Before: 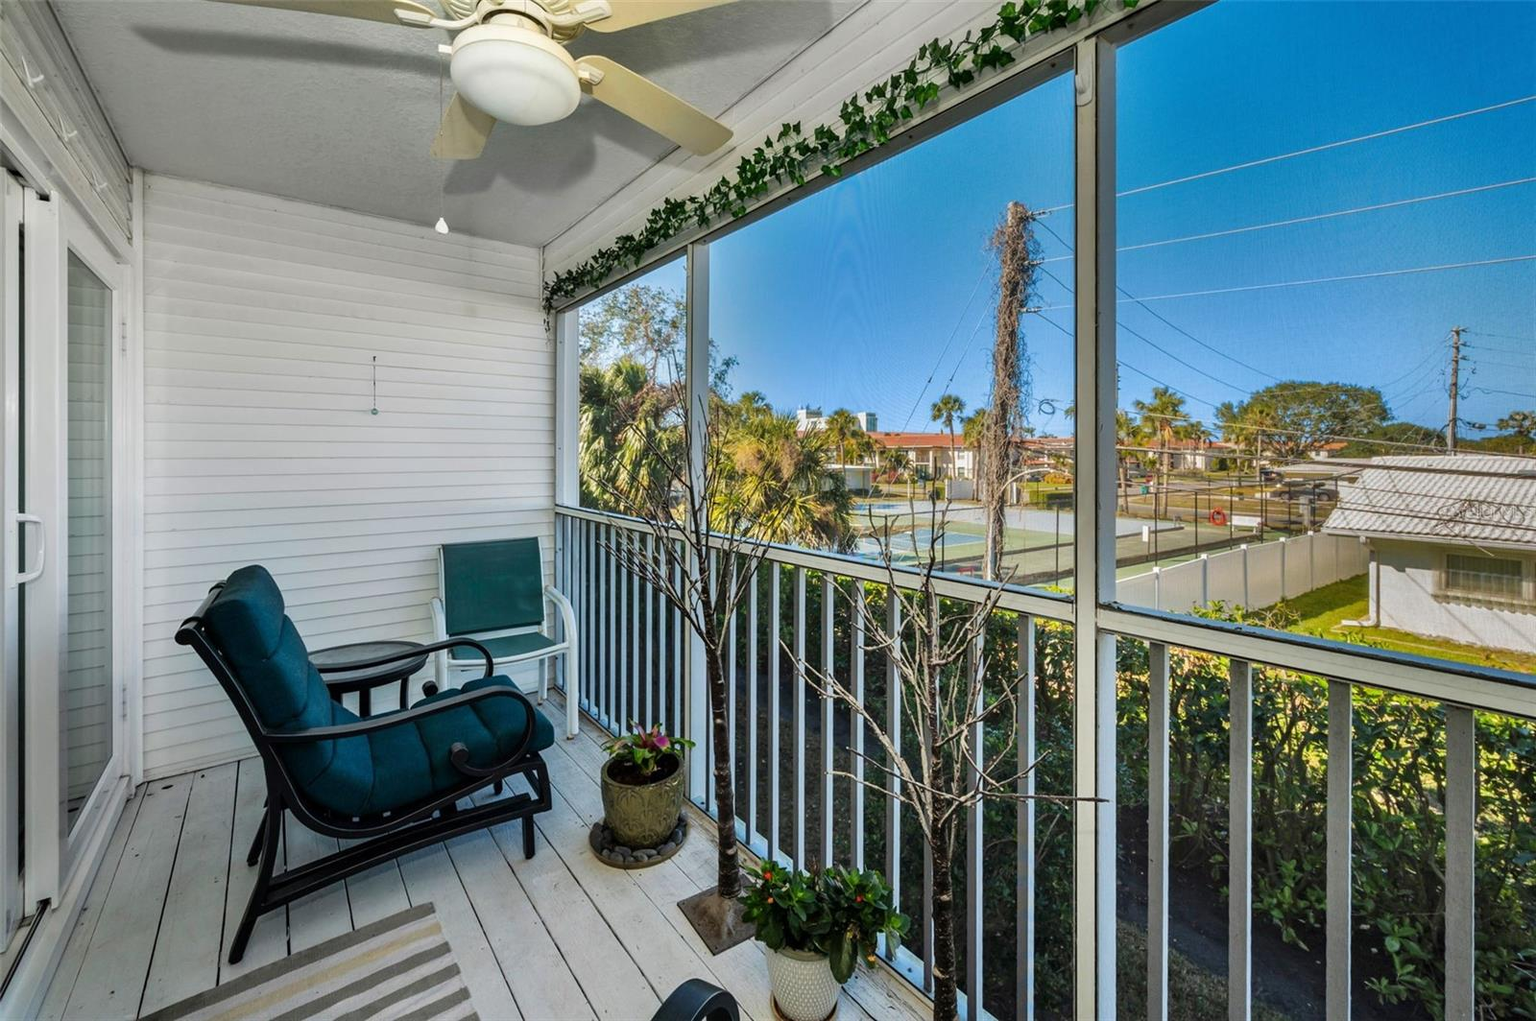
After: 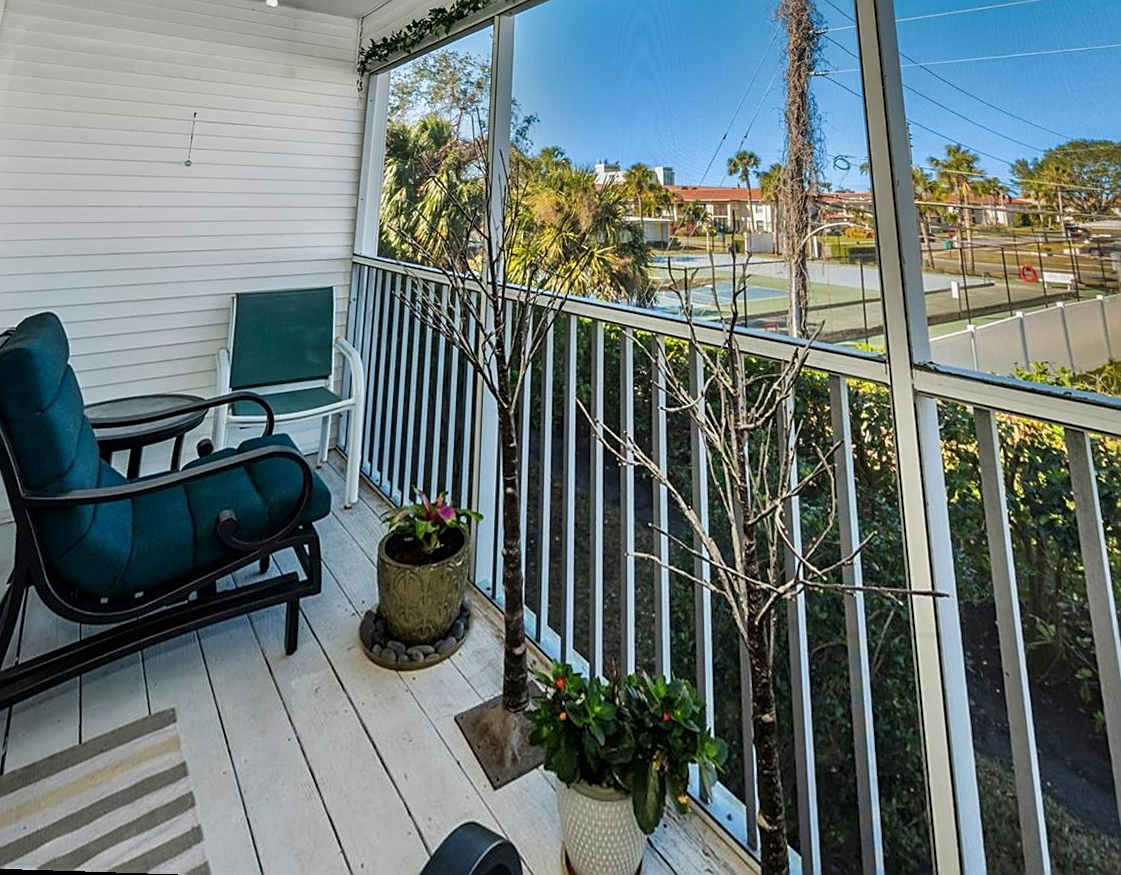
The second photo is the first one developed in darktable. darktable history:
sharpen: on, module defaults
rotate and perspective: rotation 0.72°, lens shift (vertical) -0.352, lens shift (horizontal) -0.051, crop left 0.152, crop right 0.859, crop top 0.019, crop bottom 0.964
crop and rotate: left 4.842%, top 15.51%, right 10.668%
